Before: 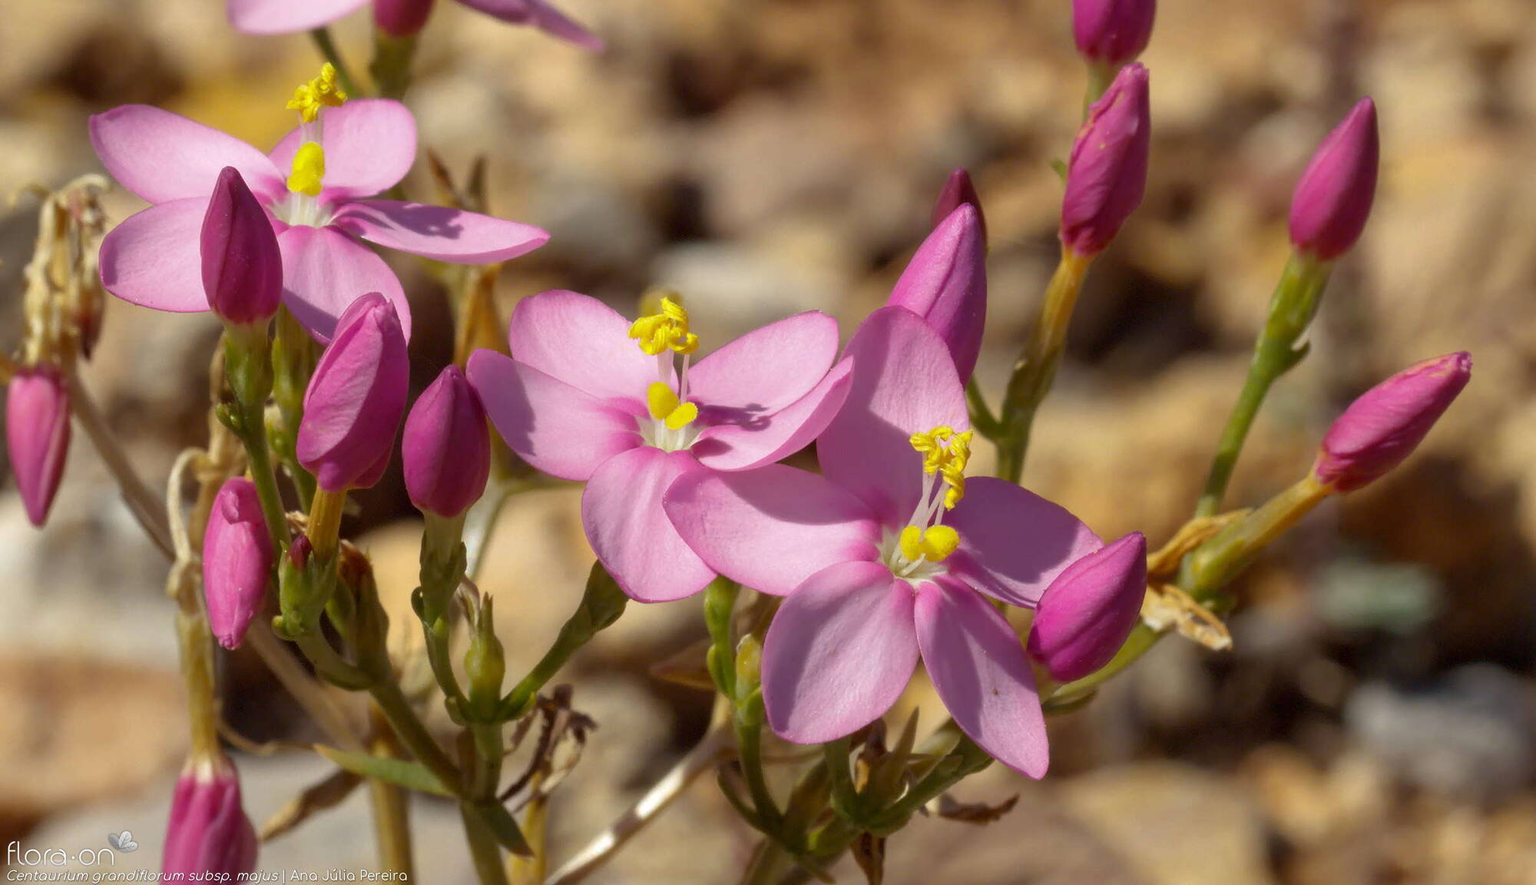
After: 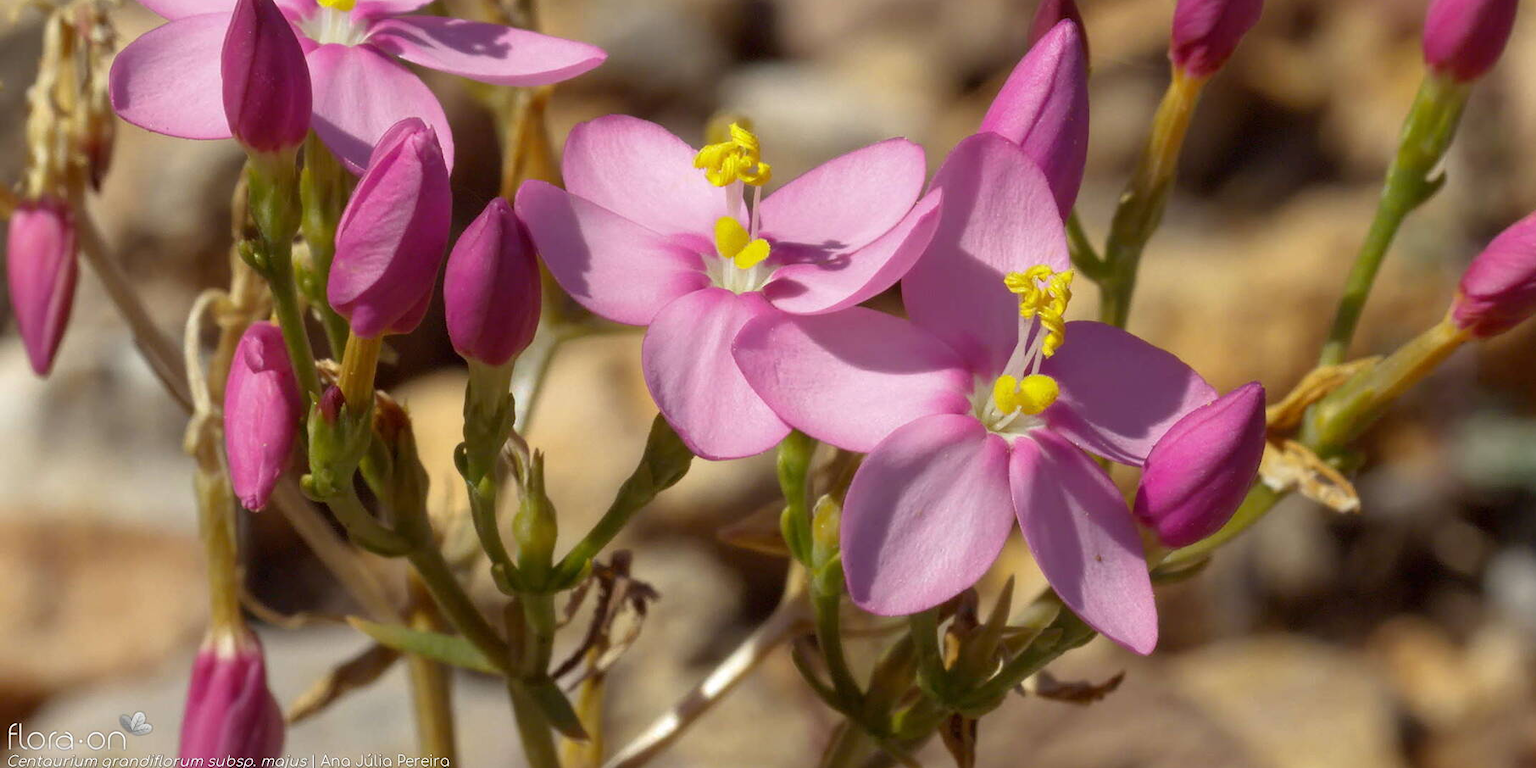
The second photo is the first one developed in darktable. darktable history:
crop: top 21.033%, right 9.385%, bottom 0.319%
